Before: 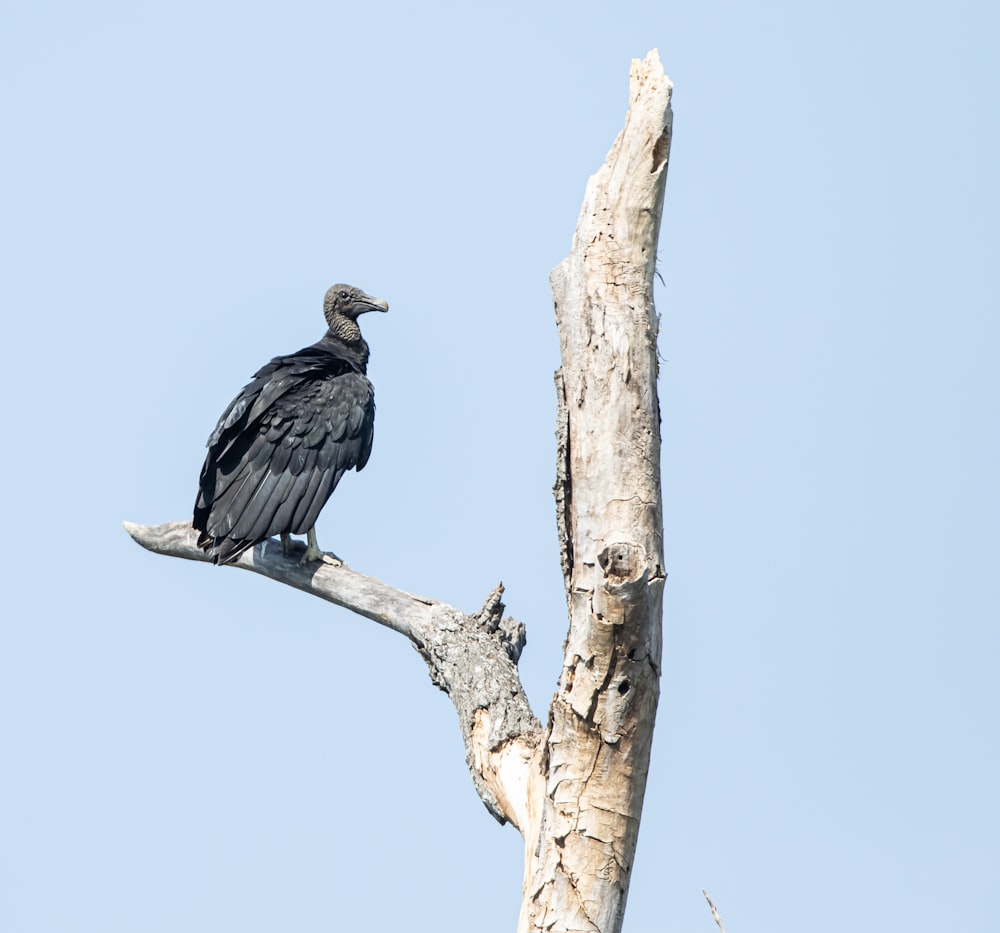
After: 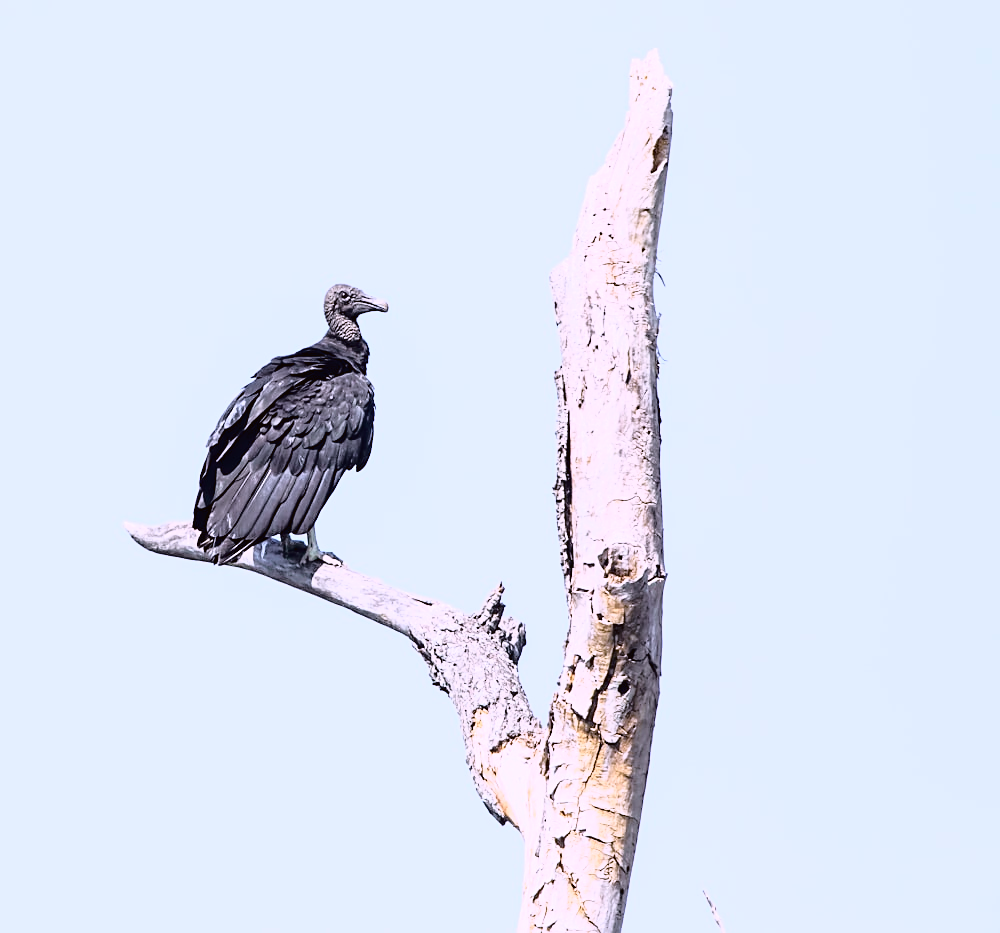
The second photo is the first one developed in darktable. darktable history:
sharpen: on, module defaults
color calibration: illuminant custom, x 0.367, y 0.392, temperature 4437.48 K, saturation algorithm version 1 (2020)
tone curve: curves: ch0 [(0, 0.015) (0.091, 0.055) (0.184, 0.159) (0.304, 0.382) (0.492, 0.579) (0.628, 0.755) (0.832, 0.932) (0.984, 0.963)]; ch1 [(0, 0) (0.34, 0.235) (0.493, 0.5) (0.554, 0.56) (0.764, 0.815) (1, 1)]; ch2 [(0, 0) (0.44, 0.458) (0.476, 0.477) (0.542, 0.586) (0.674, 0.724) (1, 1)], color space Lab, independent channels, preserve colors none
color balance rgb: power › hue 206.31°, perceptual saturation grading › global saturation 31.232%, contrast 5.01%
